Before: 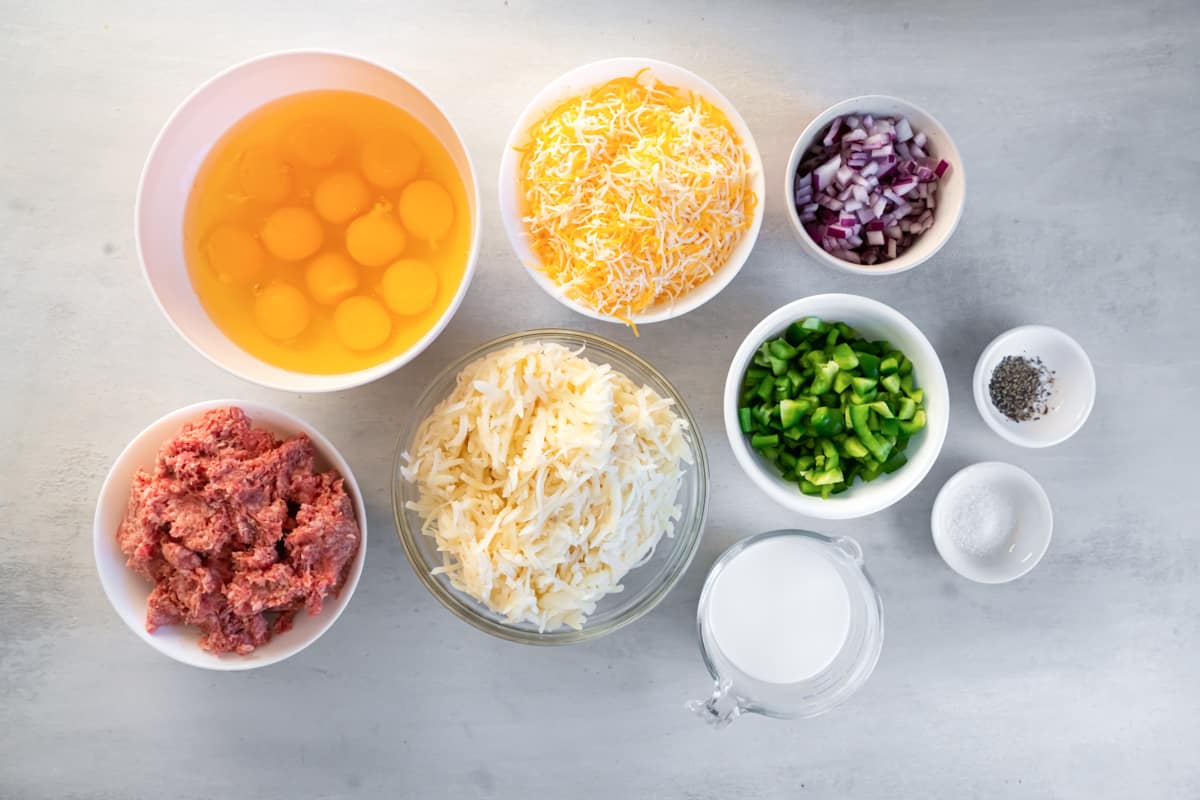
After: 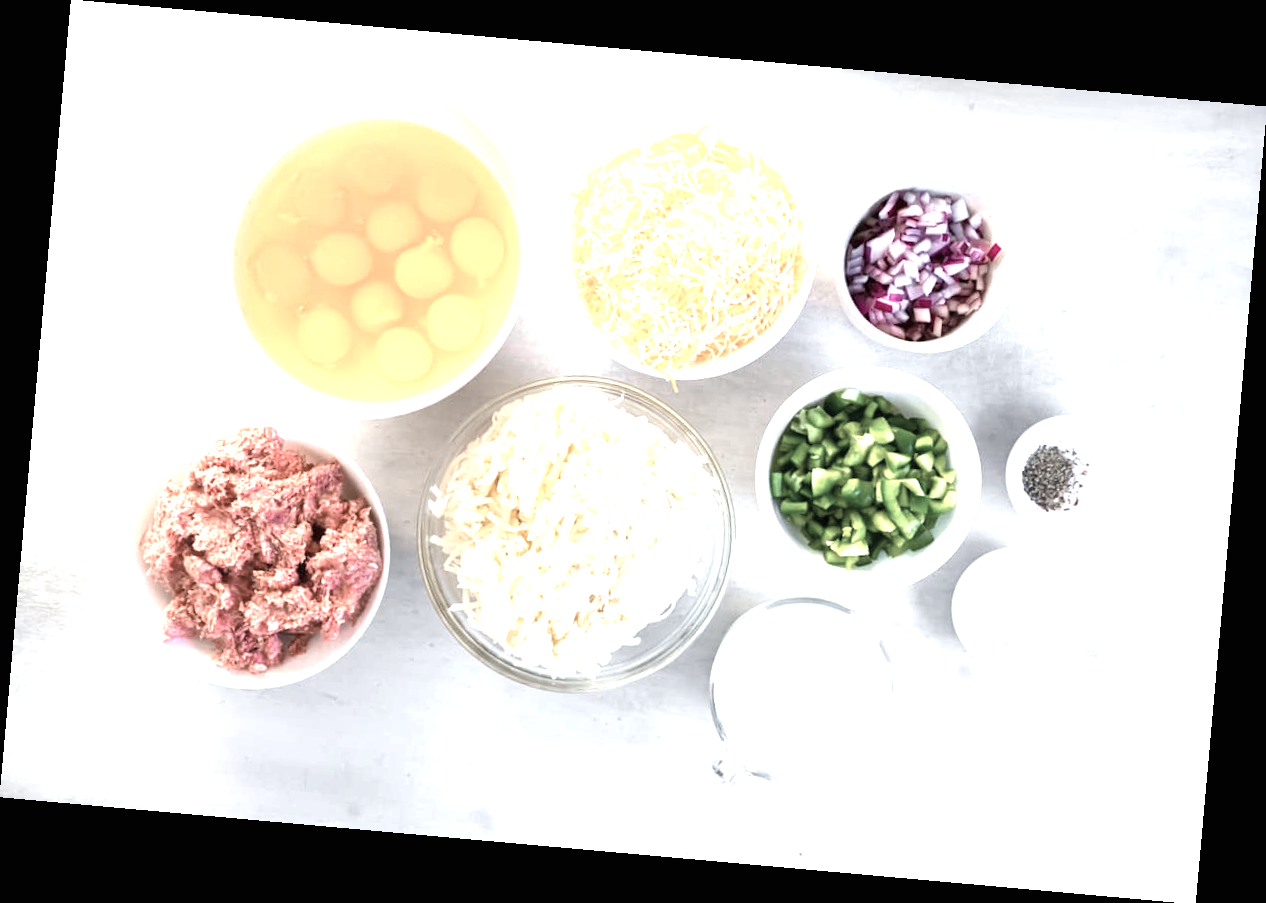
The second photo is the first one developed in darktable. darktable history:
exposure: black level correction 0, exposure 1.3 EV, compensate exposure bias true, compensate highlight preservation false
rotate and perspective: rotation 5.12°, automatic cropping off
color zones: curves: ch0 [(0, 0.6) (0.129, 0.508) (0.193, 0.483) (0.429, 0.5) (0.571, 0.5) (0.714, 0.5) (0.857, 0.5) (1, 0.6)]; ch1 [(0, 0.481) (0.112, 0.245) (0.213, 0.223) (0.429, 0.233) (0.571, 0.231) (0.683, 0.242) (0.857, 0.296) (1, 0.481)]
